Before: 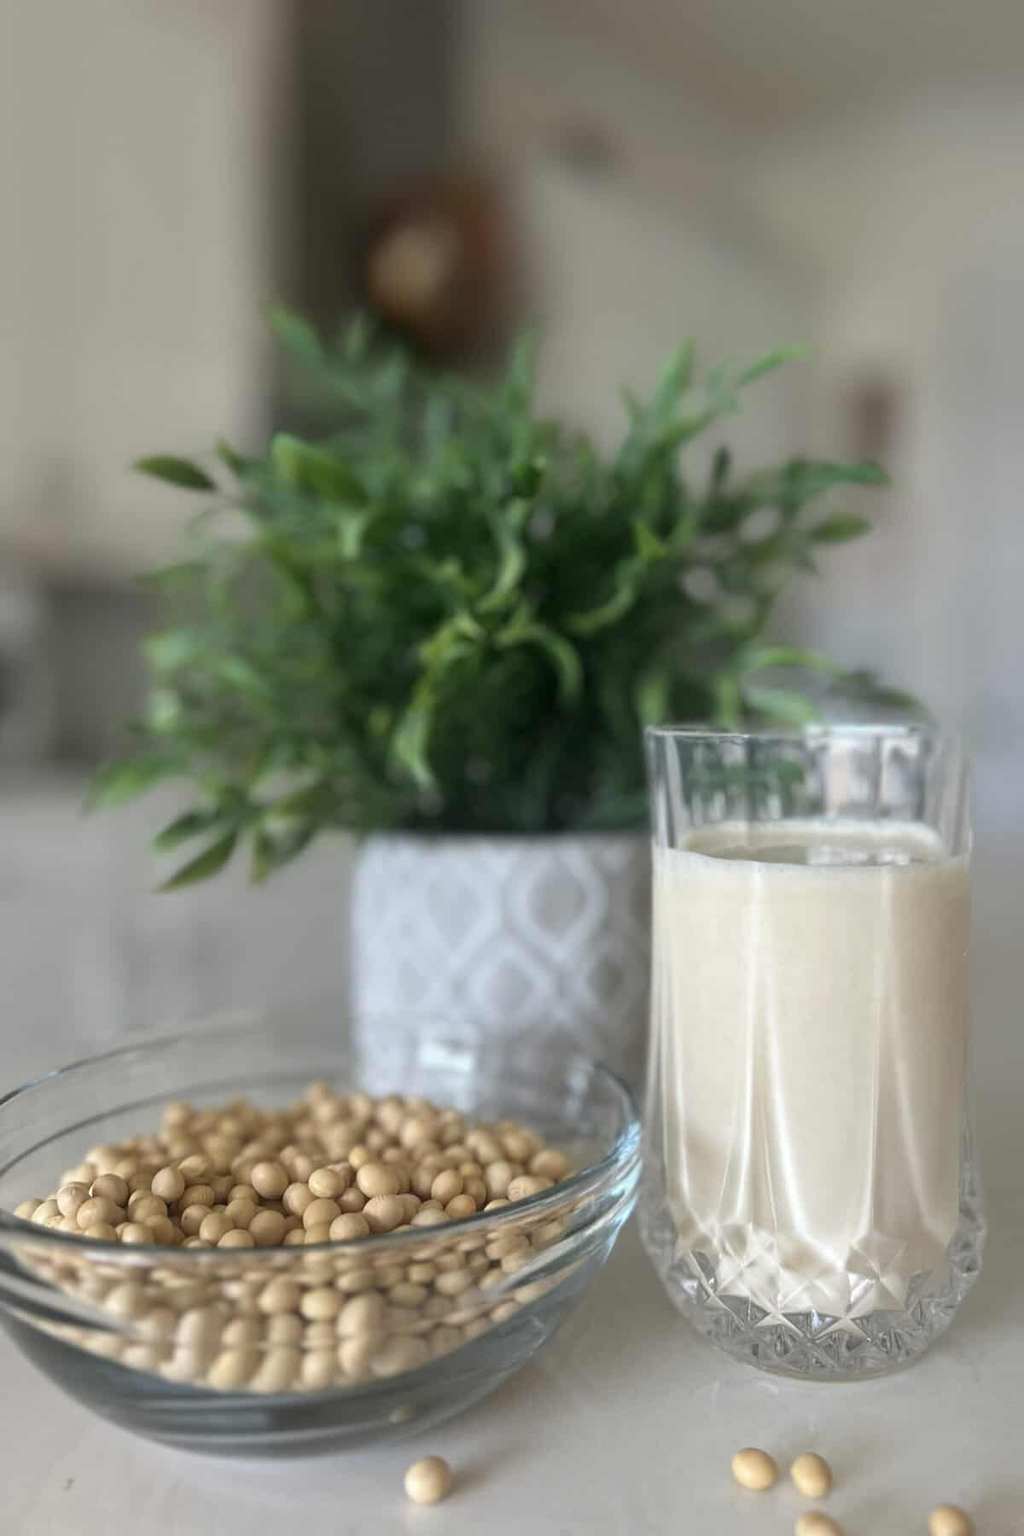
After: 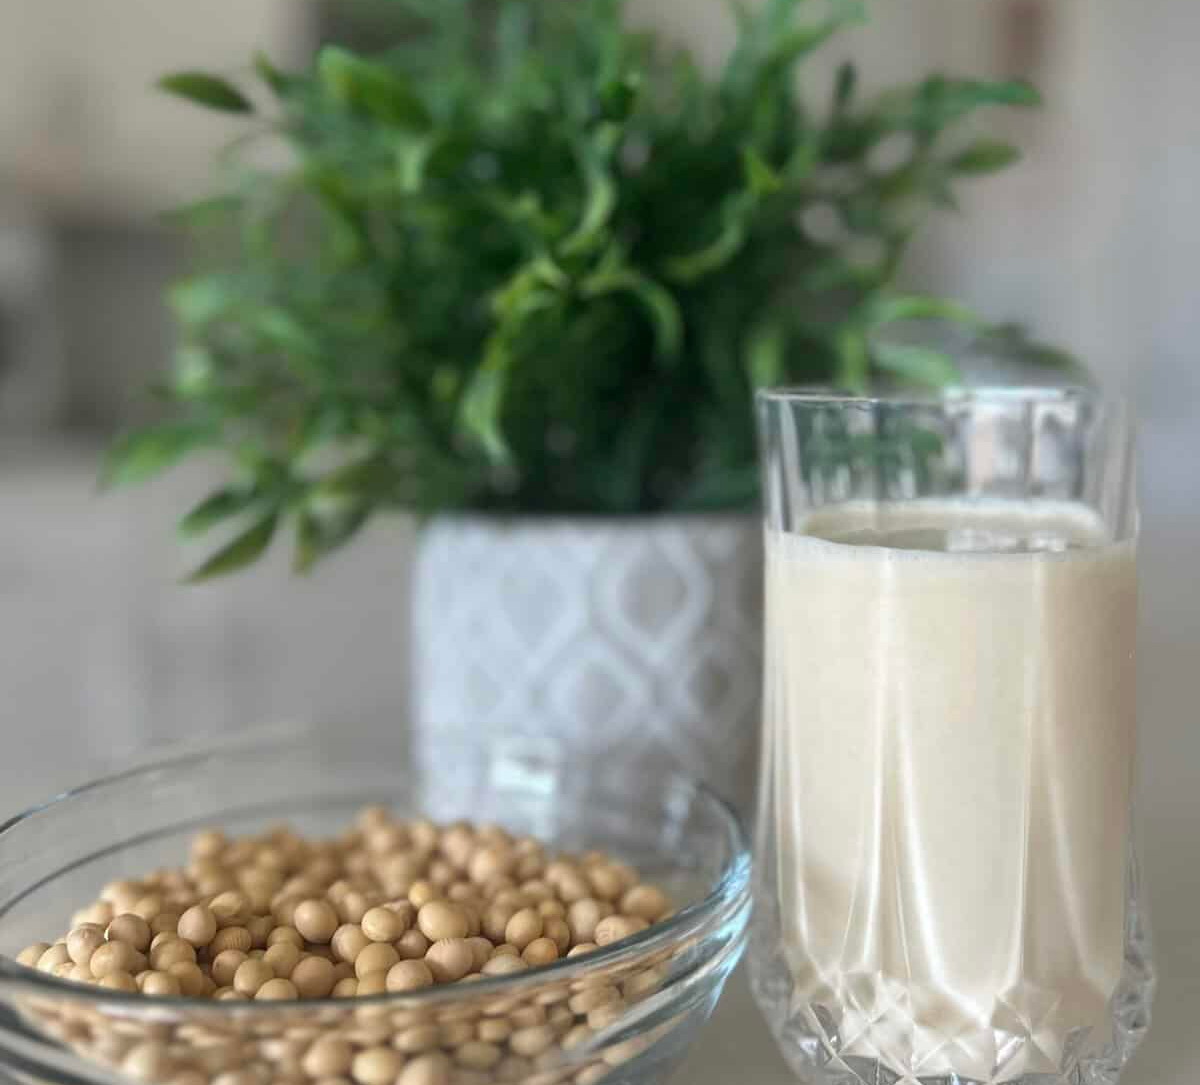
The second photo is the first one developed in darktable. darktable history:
crop and rotate: top 25.667%, bottom 14.04%
